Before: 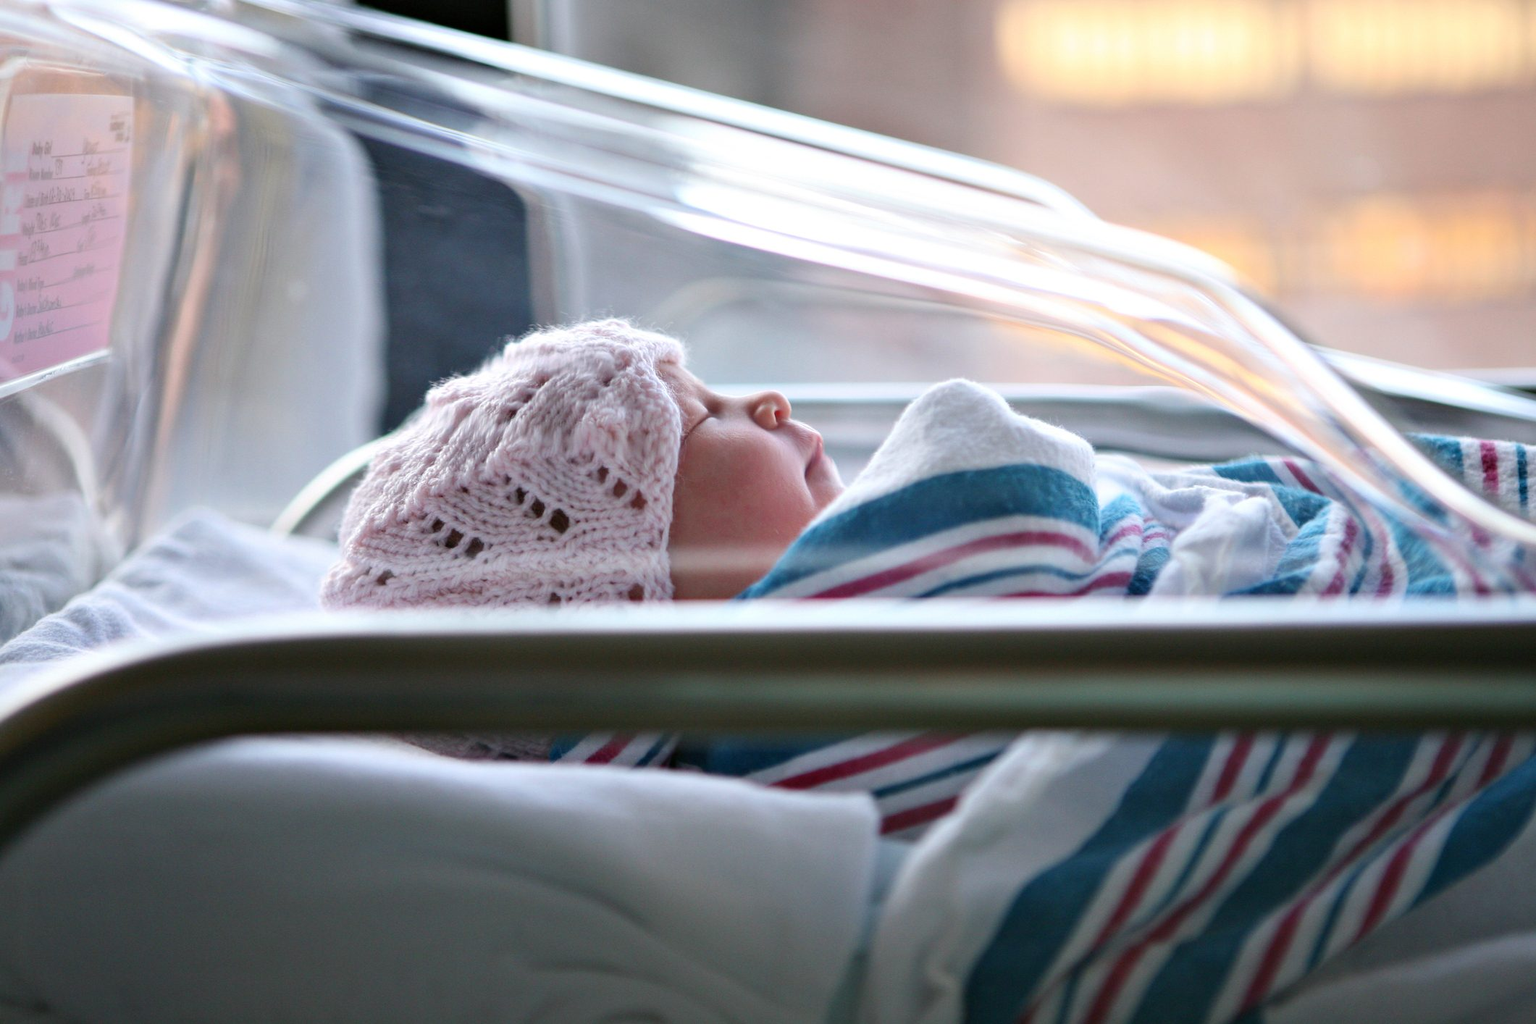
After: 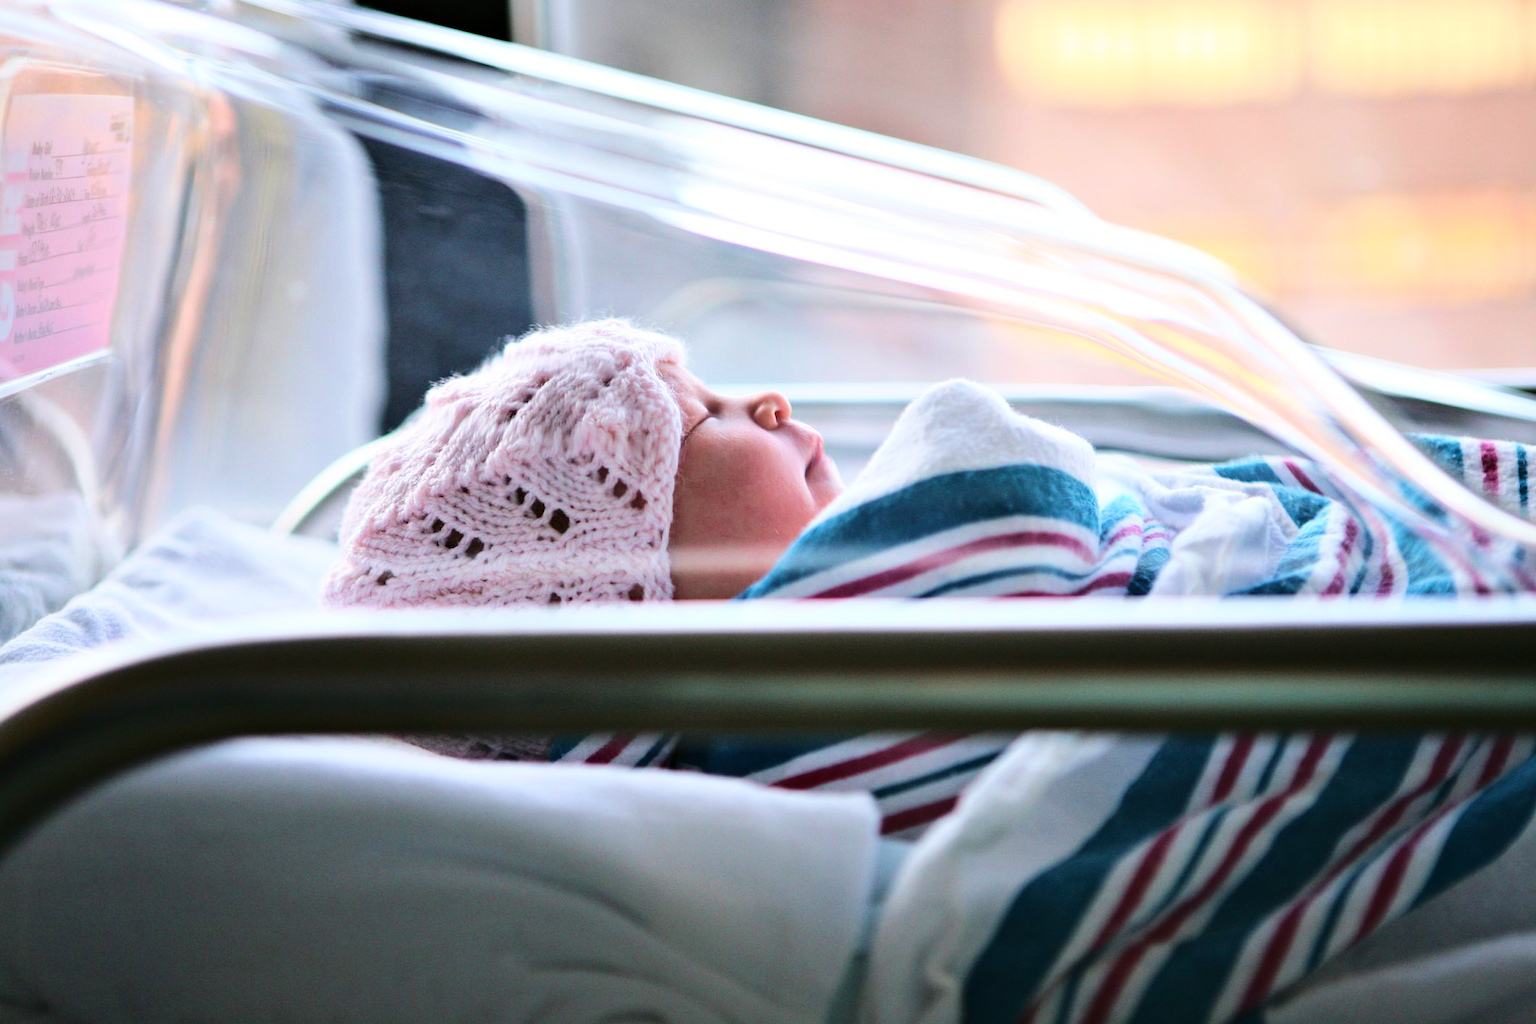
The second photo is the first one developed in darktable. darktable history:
velvia: on, module defaults
base curve: curves: ch0 [(0, 0) (0.036, 0.025) (0.121, 0.166) (0.206, 0.329) (0.605, 0.79) (1, 1)]
